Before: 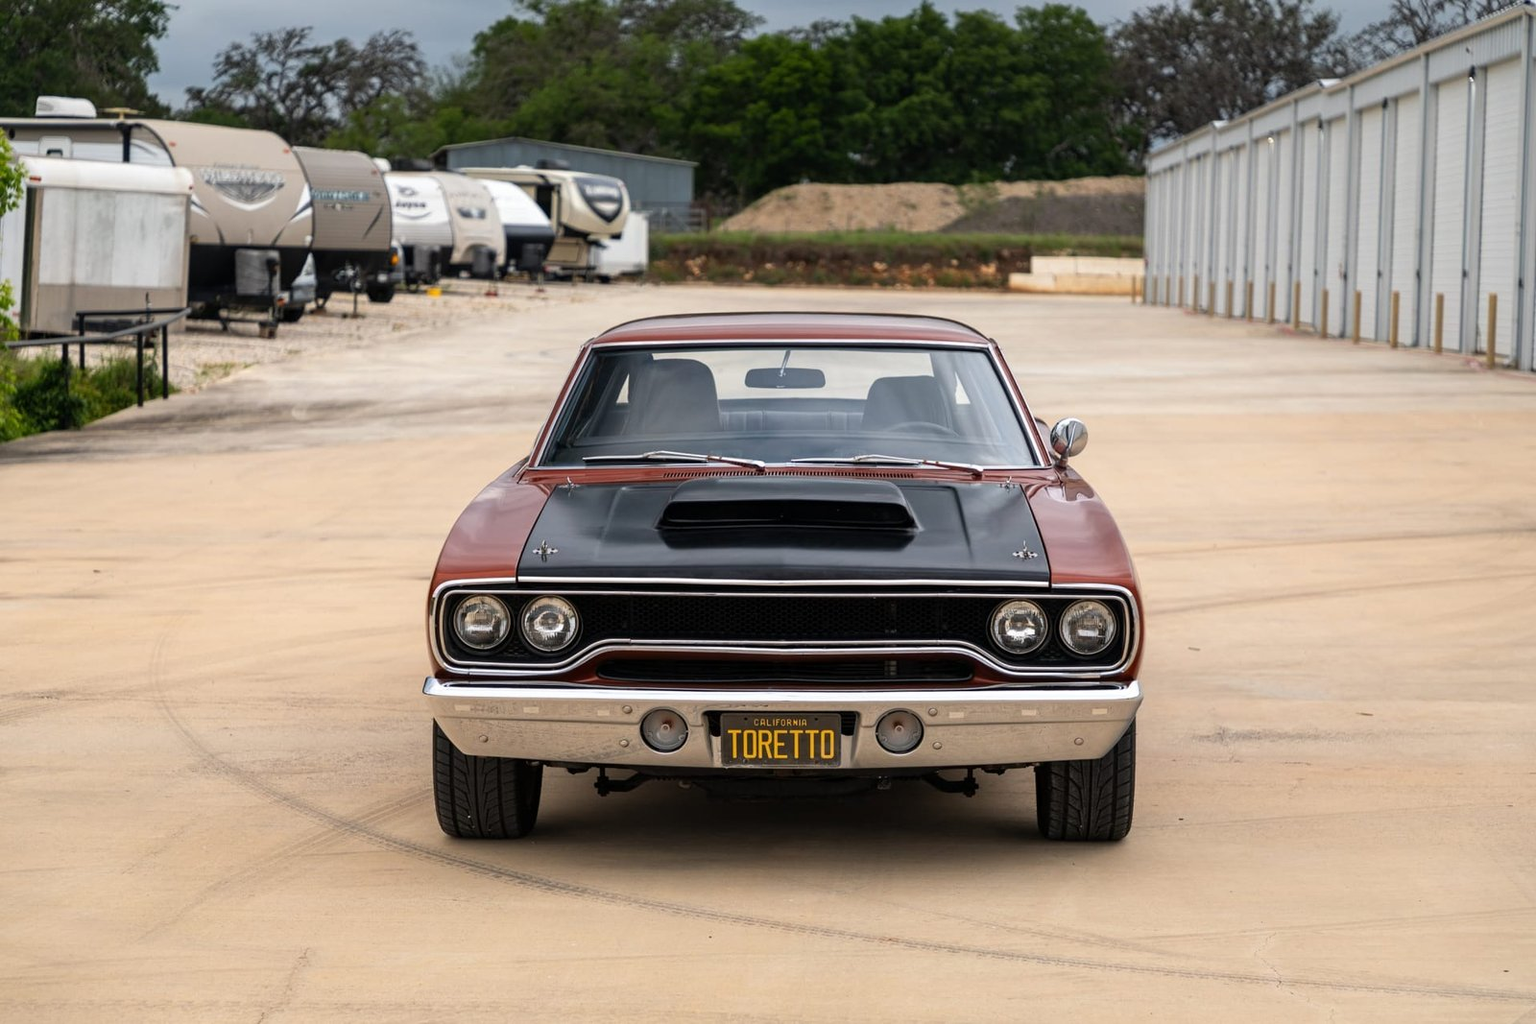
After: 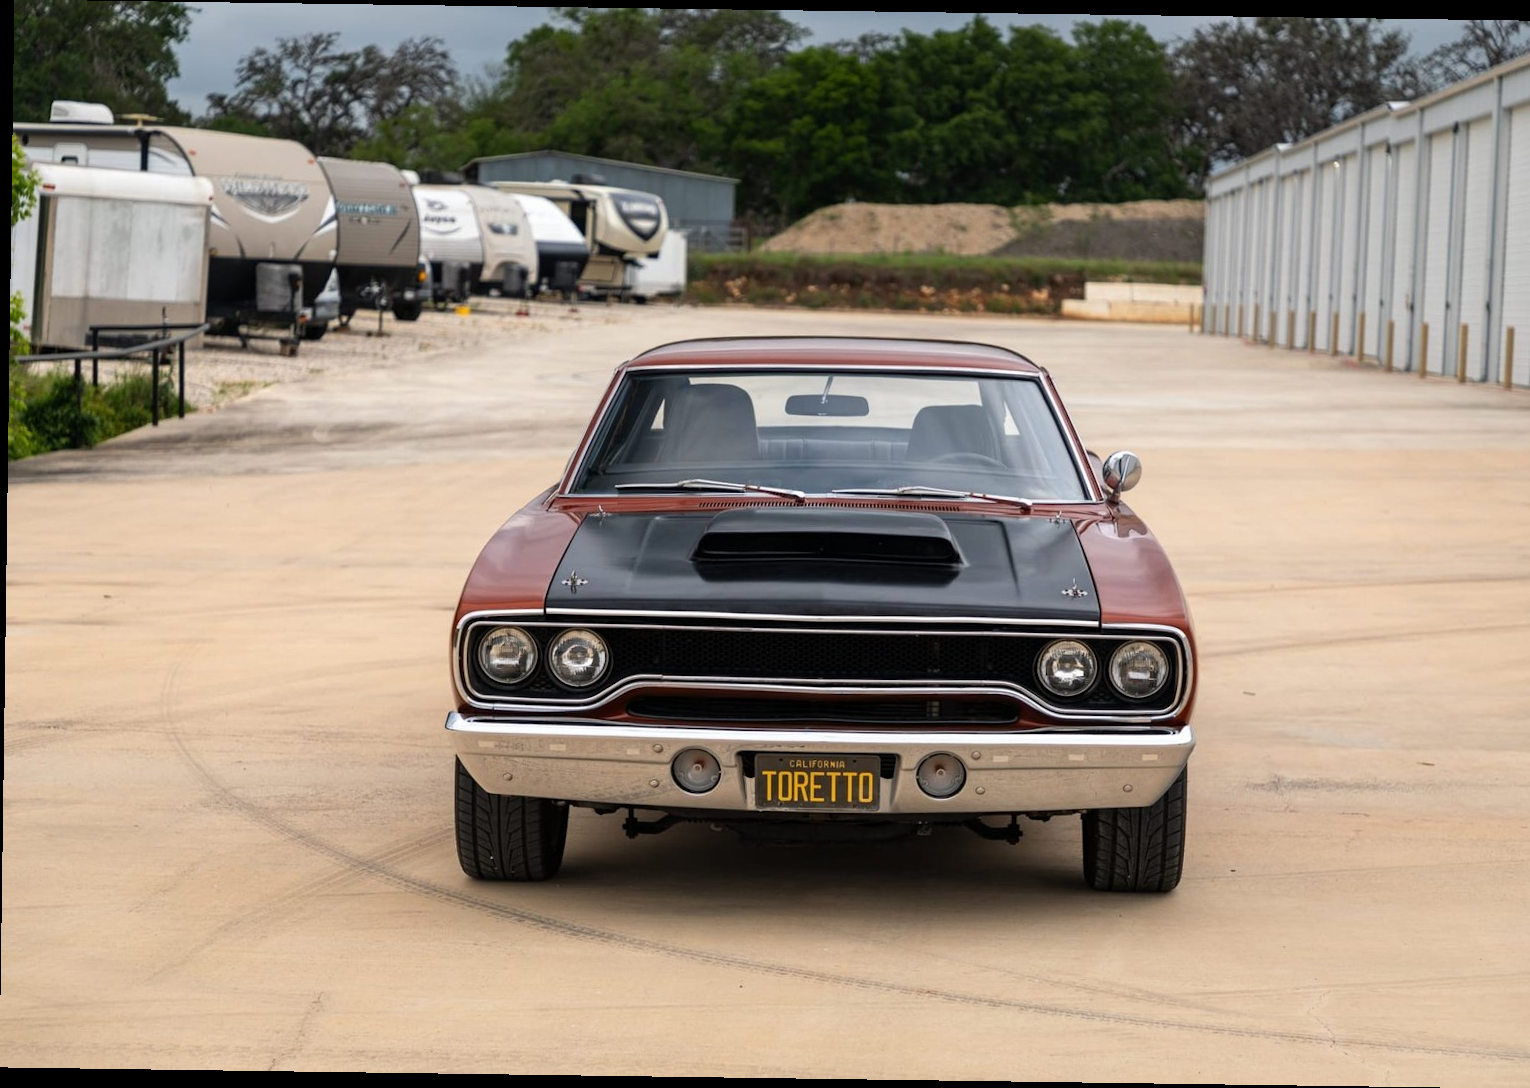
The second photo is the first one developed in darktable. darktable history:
rotate and perspective: rotation 0.8°, automatic cropping off
crop and rotate: right 5.167%
